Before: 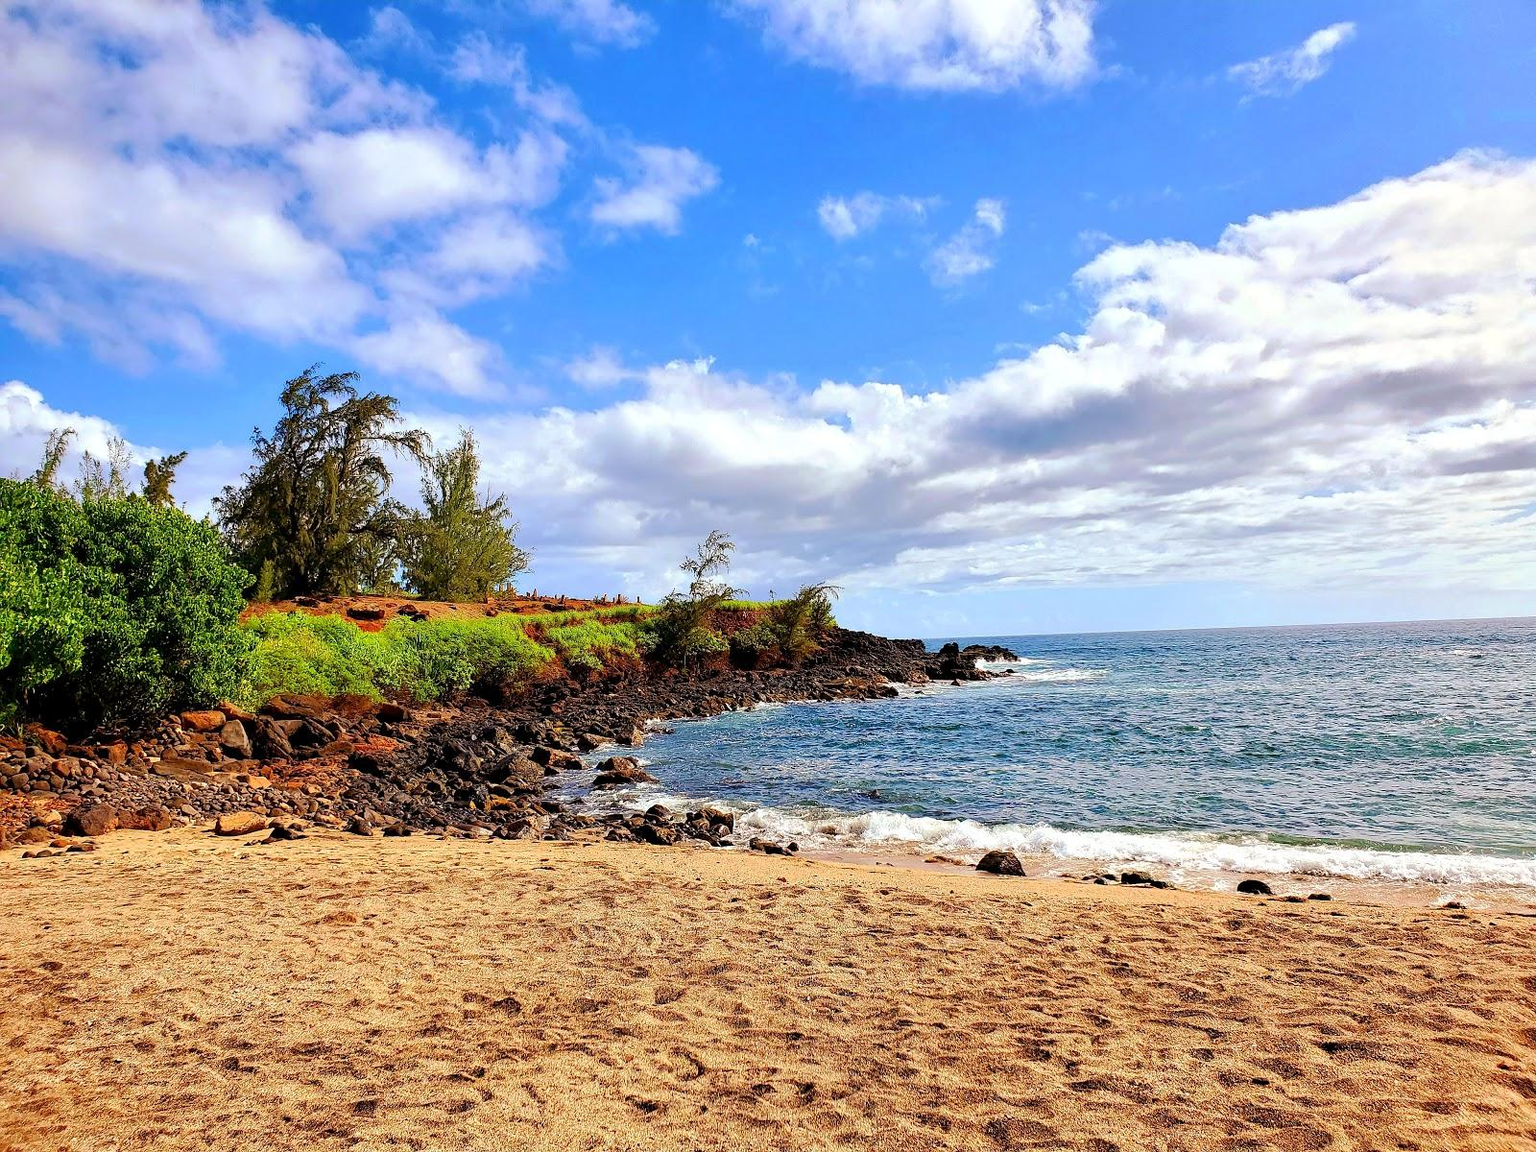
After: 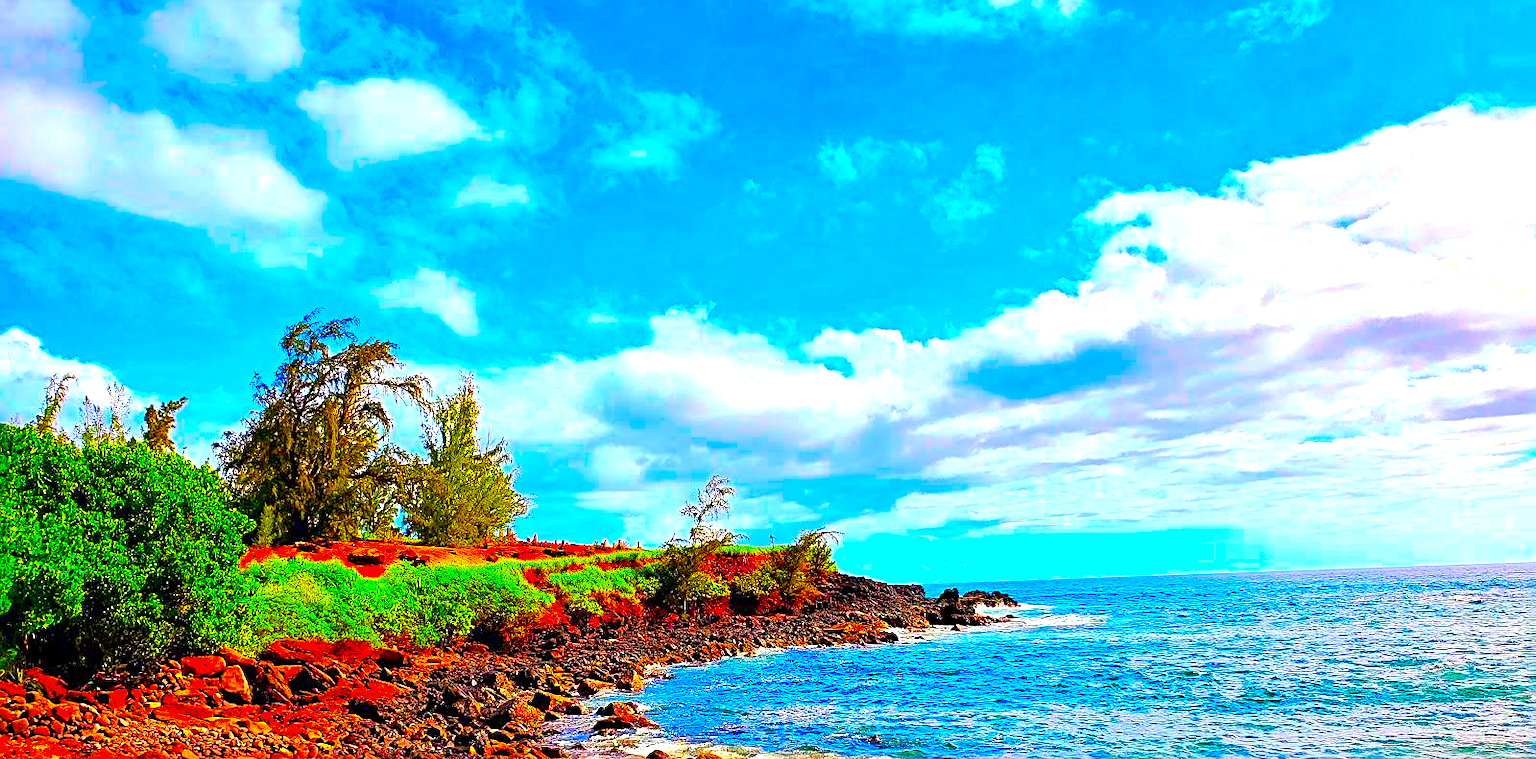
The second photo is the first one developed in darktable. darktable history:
local contrast: highlights 105%, shadows 102%, detail 119%, midtone range 0.2
exposure: black level correction 0, exposure 0.7 EV, compensate highlight preservation false
sharpen: radius 3.087
crop and rotate: top 4.784%, bottom 29.219%
color correction: highlights b* -0.013, saturation 2.94
color balance rgb: perceptual saturation grading › global saturation 25.258%, contrast -9.592%
